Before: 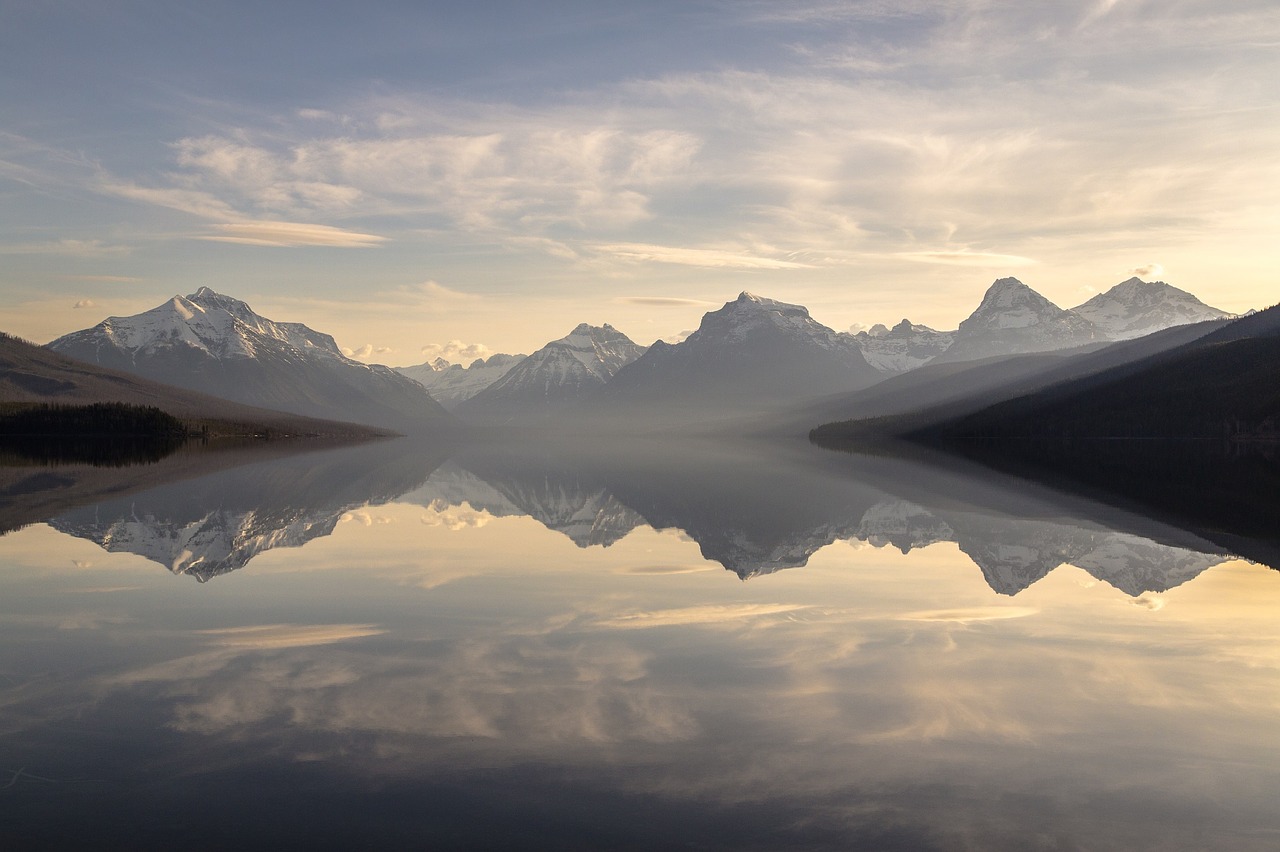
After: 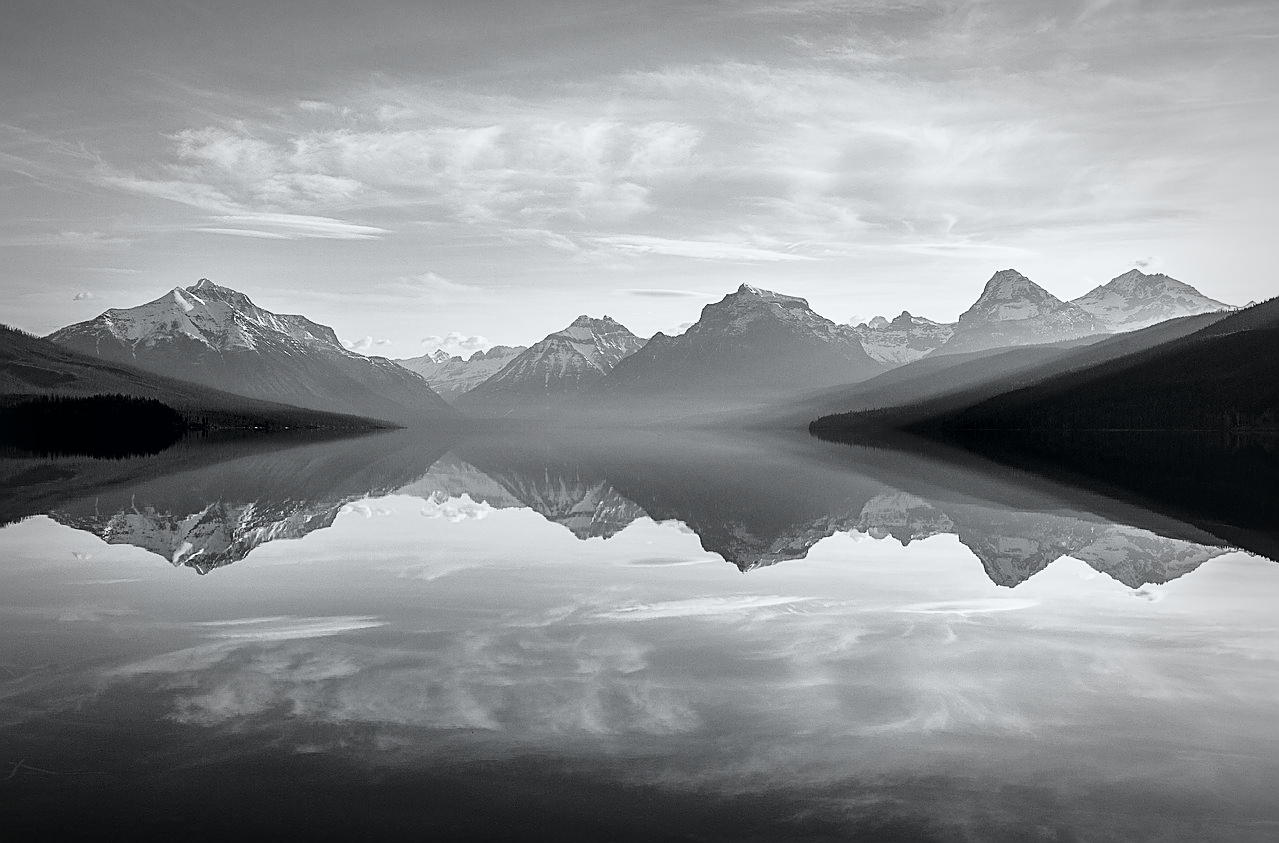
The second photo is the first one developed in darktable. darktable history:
tone curve: curves: ch0 [(0, 0.026) (0.058, 0.036) (0.246, 0.214) (0.437, 0.498) (0.55, 0.644) (0.657, 0.767) (0.822, 0.9) (1, 0.961)]; ch1 [(0, 0) (0.346, 0.307) (0.408, 0.369) (0.453, 0.457) (0.476, 0.489) (0.502, 0.498) (0.521, 0.515) (0.537, 0.531) (0.612, 0.641) (0.676, 0.728) (1, 1)]; ch2 [(0, 0) (0.346, 0.34) (0.434, 0.46) (0.485, 0.494) (0.5, 0.494) (0.511, 0.508) (0.537, 0.564) (0.579, 0.599) (0.663, 0.67) (1, 1)], color space Lab, independent channels, preserve colors none
crop: top 1.043%, right 0.026%
sharpen: on, module defaults
shadows and highlights: shadows 29.57, highlights -30.43, low approximation 0.01, soften with gaussian
local contrast: mode bilateral grid, contrast 21, coarseness 50, detail 150%, midtone range 0.2
vignetting: fall-off start 81.56%, fall-off radius 62.2%, automatic ratio true, width/height ratio 1.42, unbound false
color calibration: output gray [0.23, 0.37, 0.4, 0], illuminant as shot in camera, x 0.358, y 0.373, temperature 4628.91 K
